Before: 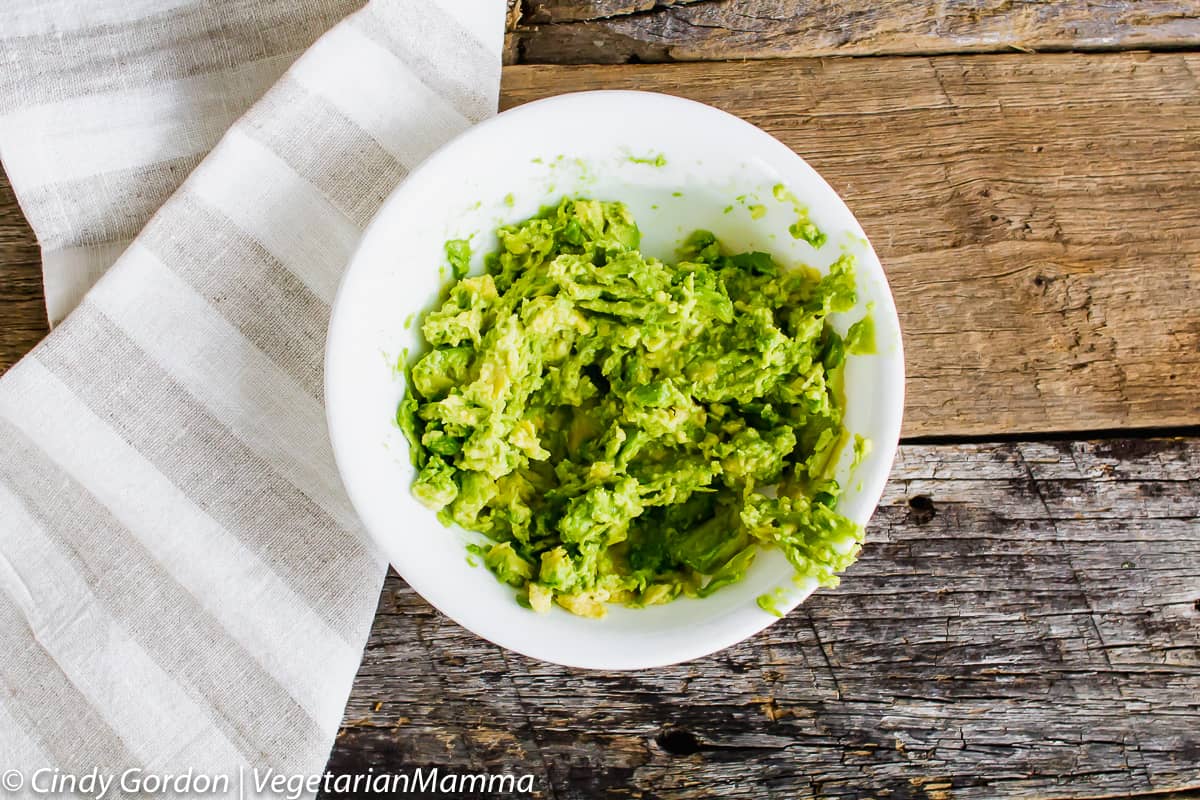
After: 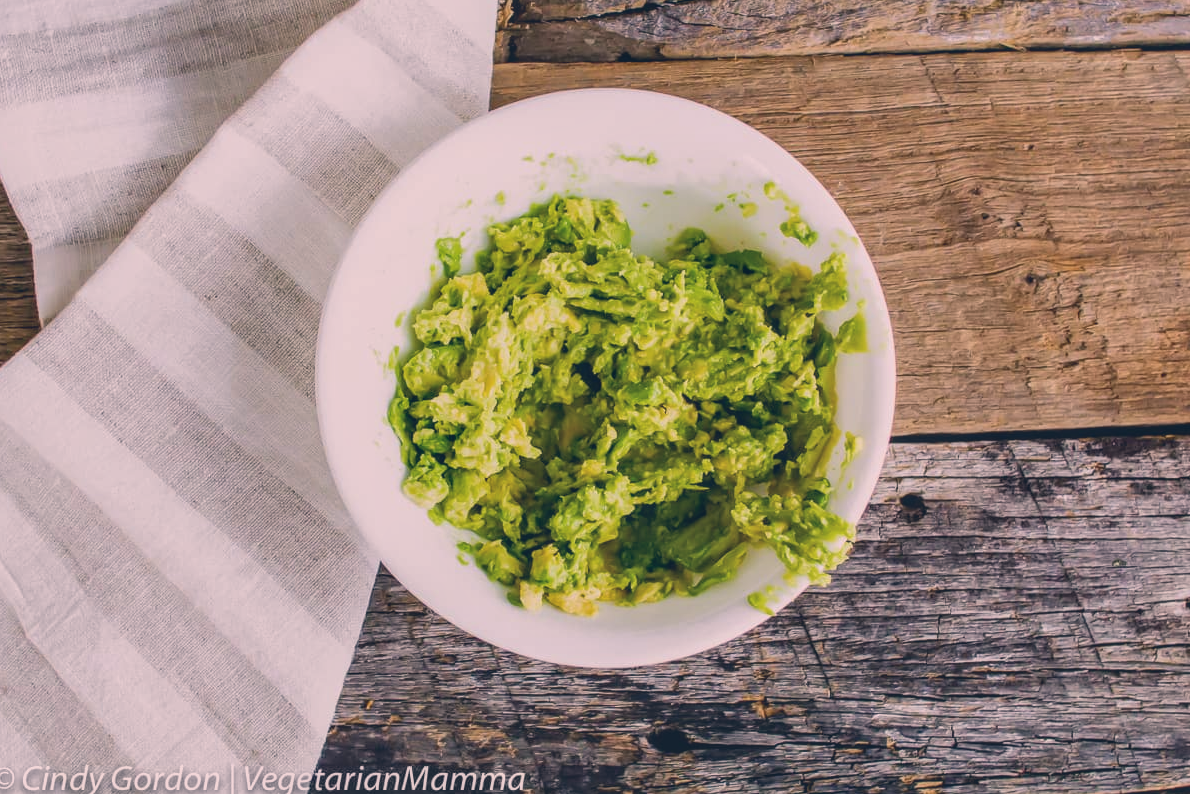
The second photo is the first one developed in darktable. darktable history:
contrast brightness saturation: contrast -0.281
local contrast: on, module defaults
color balance rgb: perceptual saturation grading › global saturation 0.627%
crop and rotate: left 0.784%, top 0.309%, bottom 0.407%
color correction: highlights a* 14.16, highlights b* 6.07, shadows a* -5.3, shadows b* -15.84, saturation 0.871
